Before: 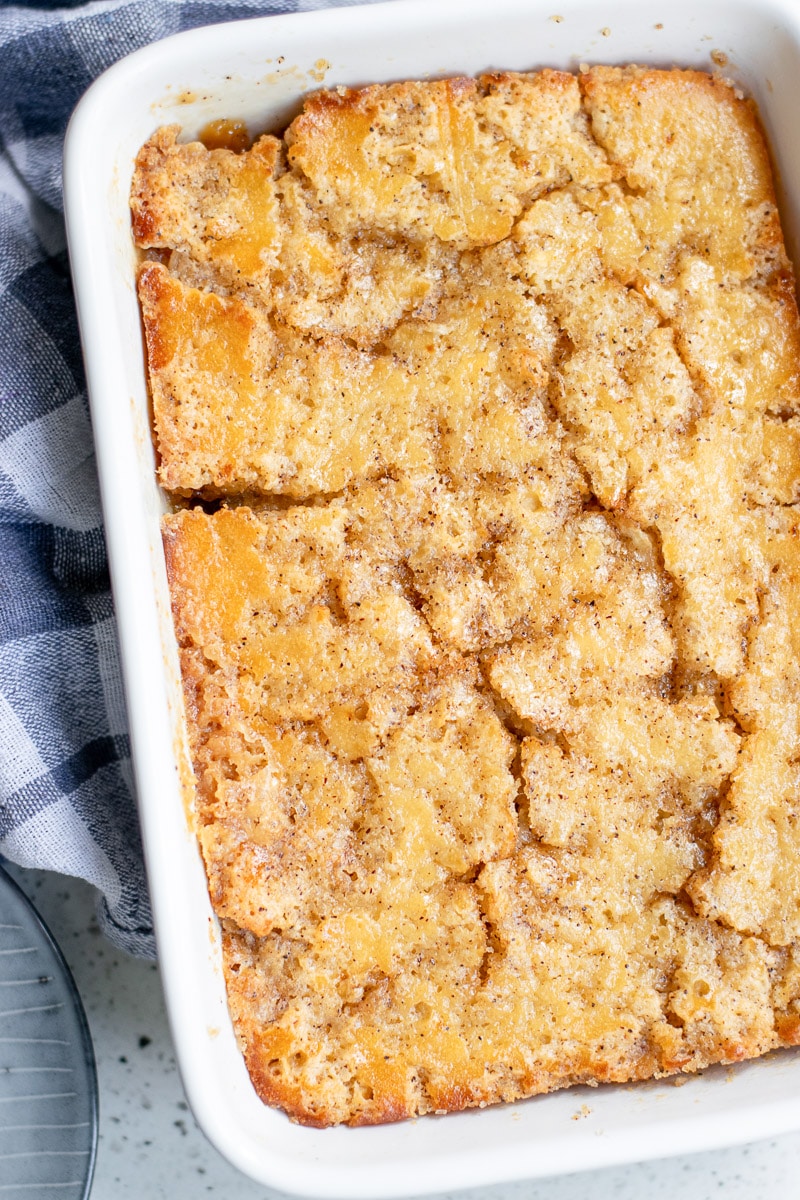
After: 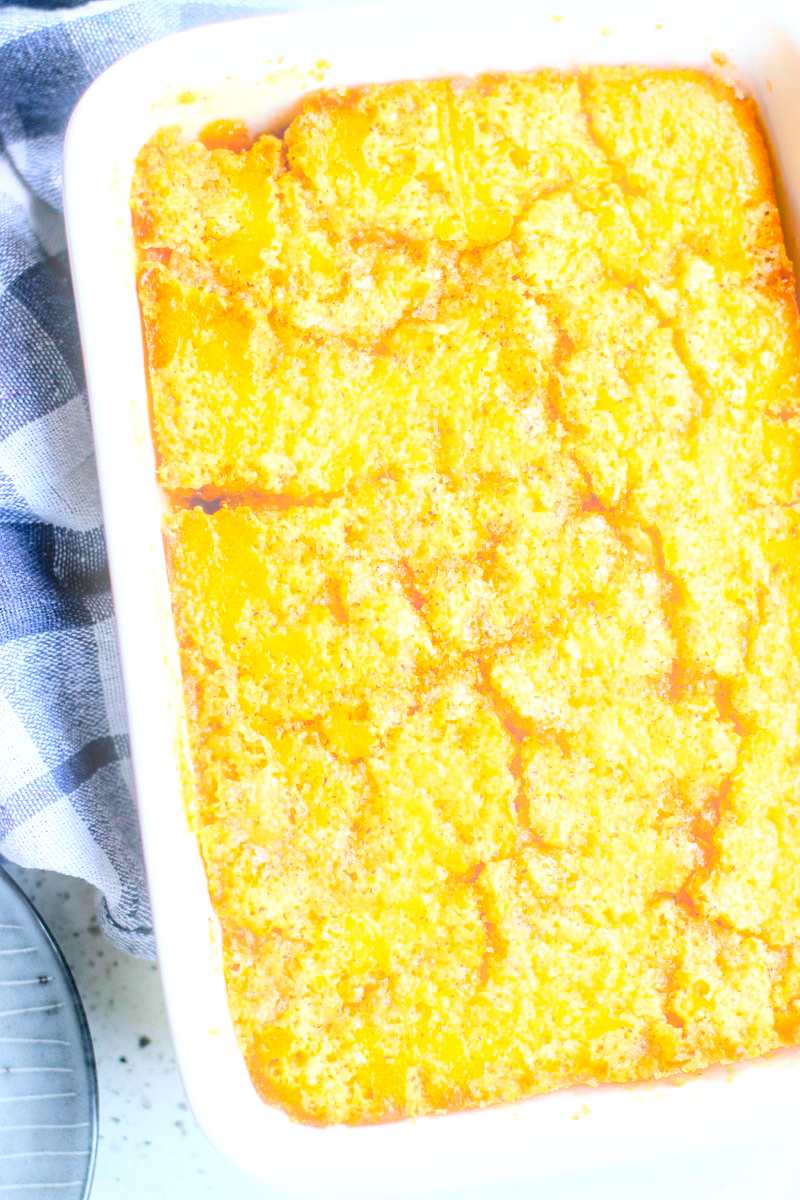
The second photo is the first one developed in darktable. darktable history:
exposure: black level correction 0, exposure 0.6 EV, compensate highlight preservation false
base curve: curves: ch0 [(0, 0) (0.666, 0.806) (1, 1)]
bloom: size 9%, threshold 100%, strength 7%
color balance rgb: perceptual saturation grading › global saturation 25%, perceptual brilliance grading › mid-tones 10%, perceptual brilliance grading › shadows 15%, global vibrance 20%
